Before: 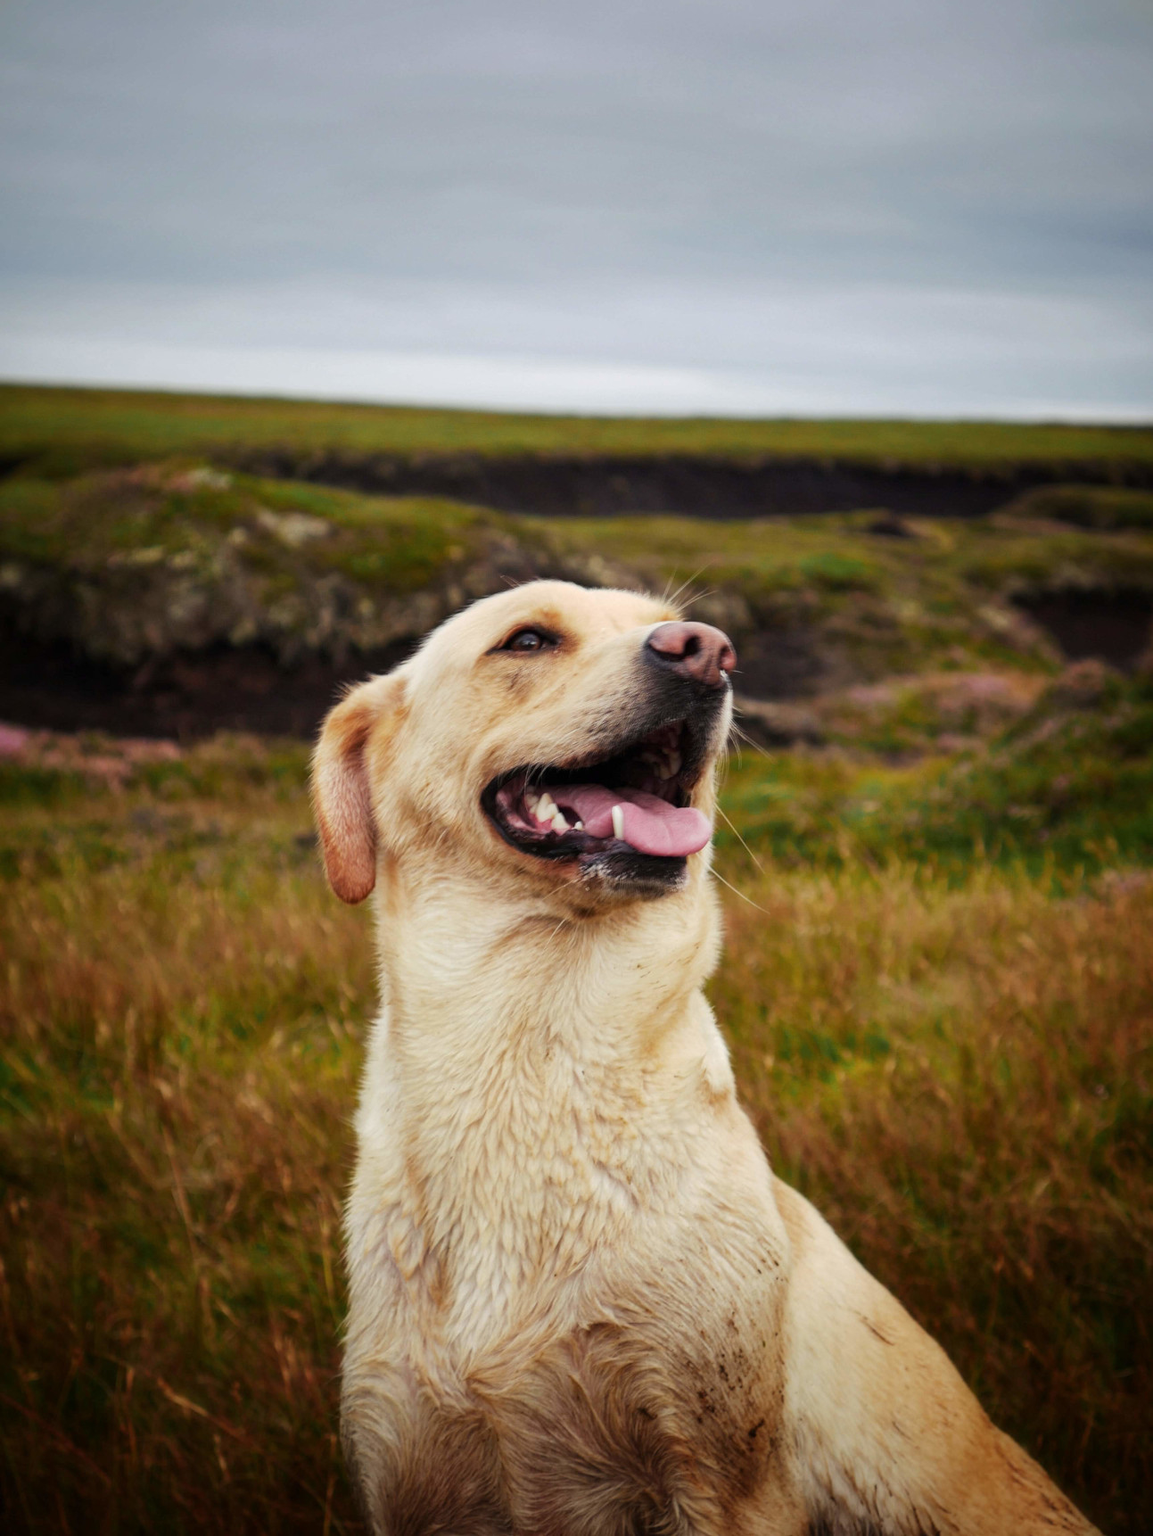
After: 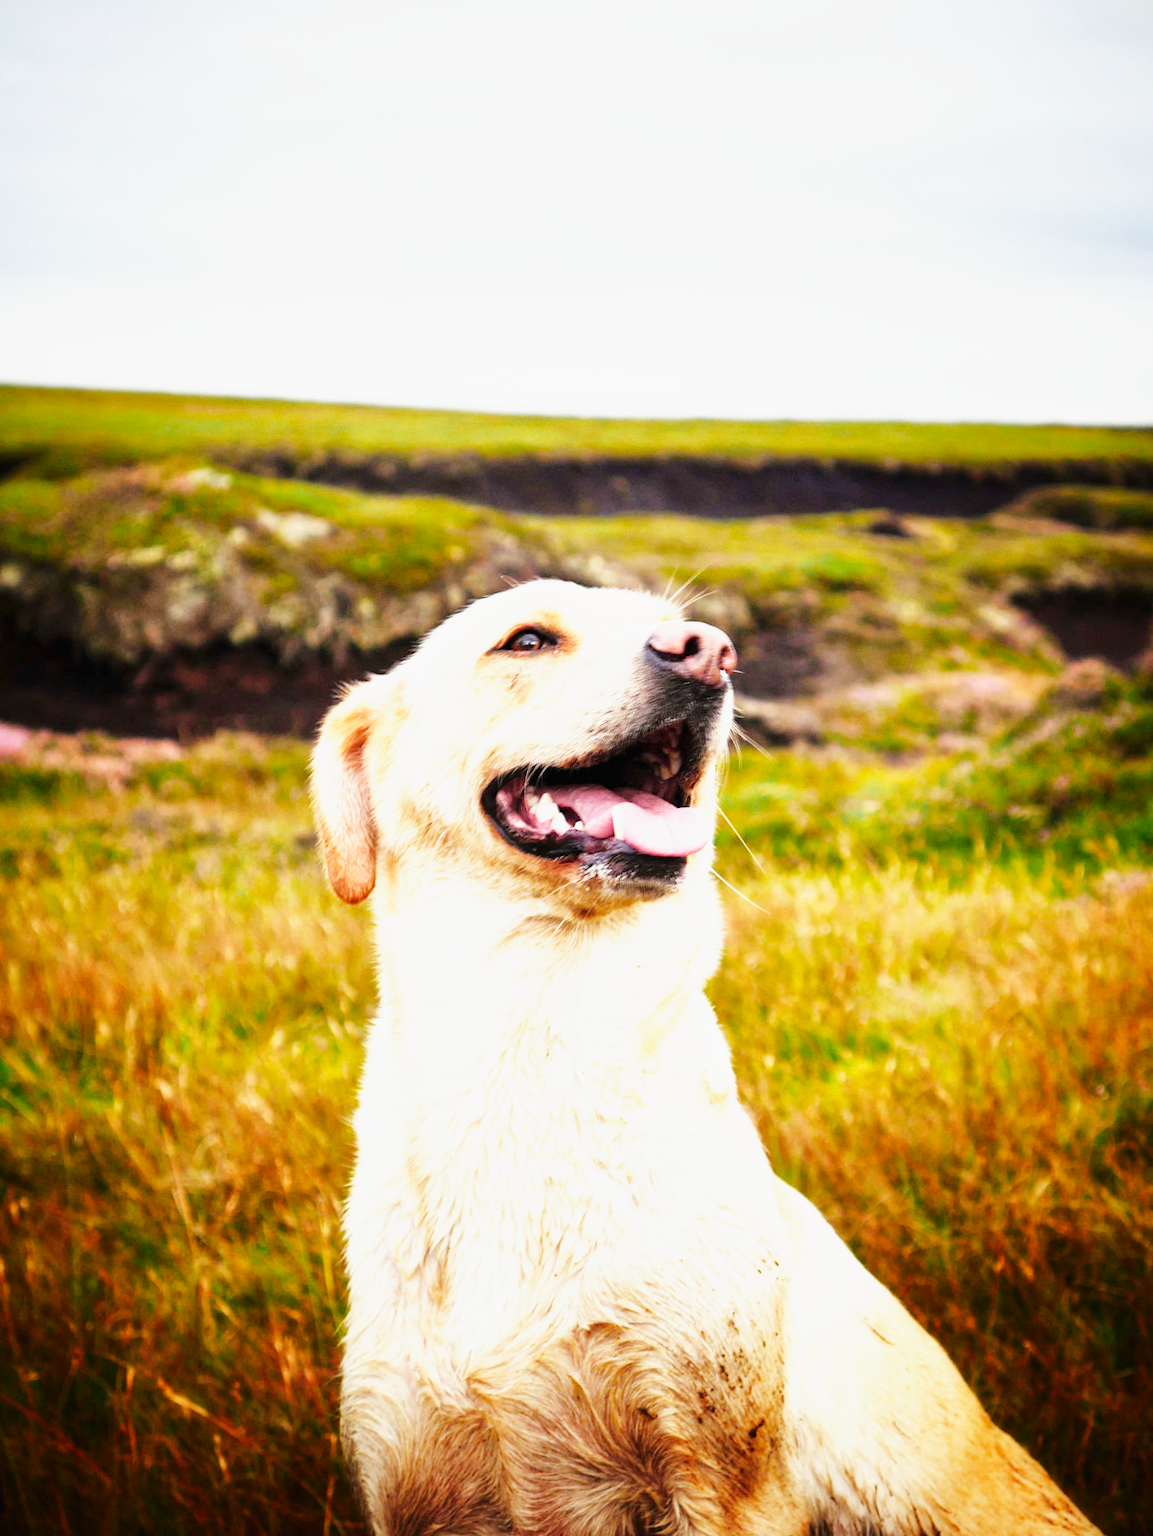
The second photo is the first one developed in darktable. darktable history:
exposure: black level correction 0, exposure 1 EV, compensate exposure bias true, compensate highlight preservation false
shadows and highlights: shadows -20, white point adjustment -2, highlights -35
base curve: curves: ch0 [(0, 0.003) (0.001, 0.002) (0.006, 0.004) (0.02, 0.022) (0.048, 0.086) (0.094, 0.234) (0.162, 0.431) (0.258, 0.629) (0.385, 0.8) (0.548, 0.918) (0.751, 0.988) (1, 1)], preserve colors none
